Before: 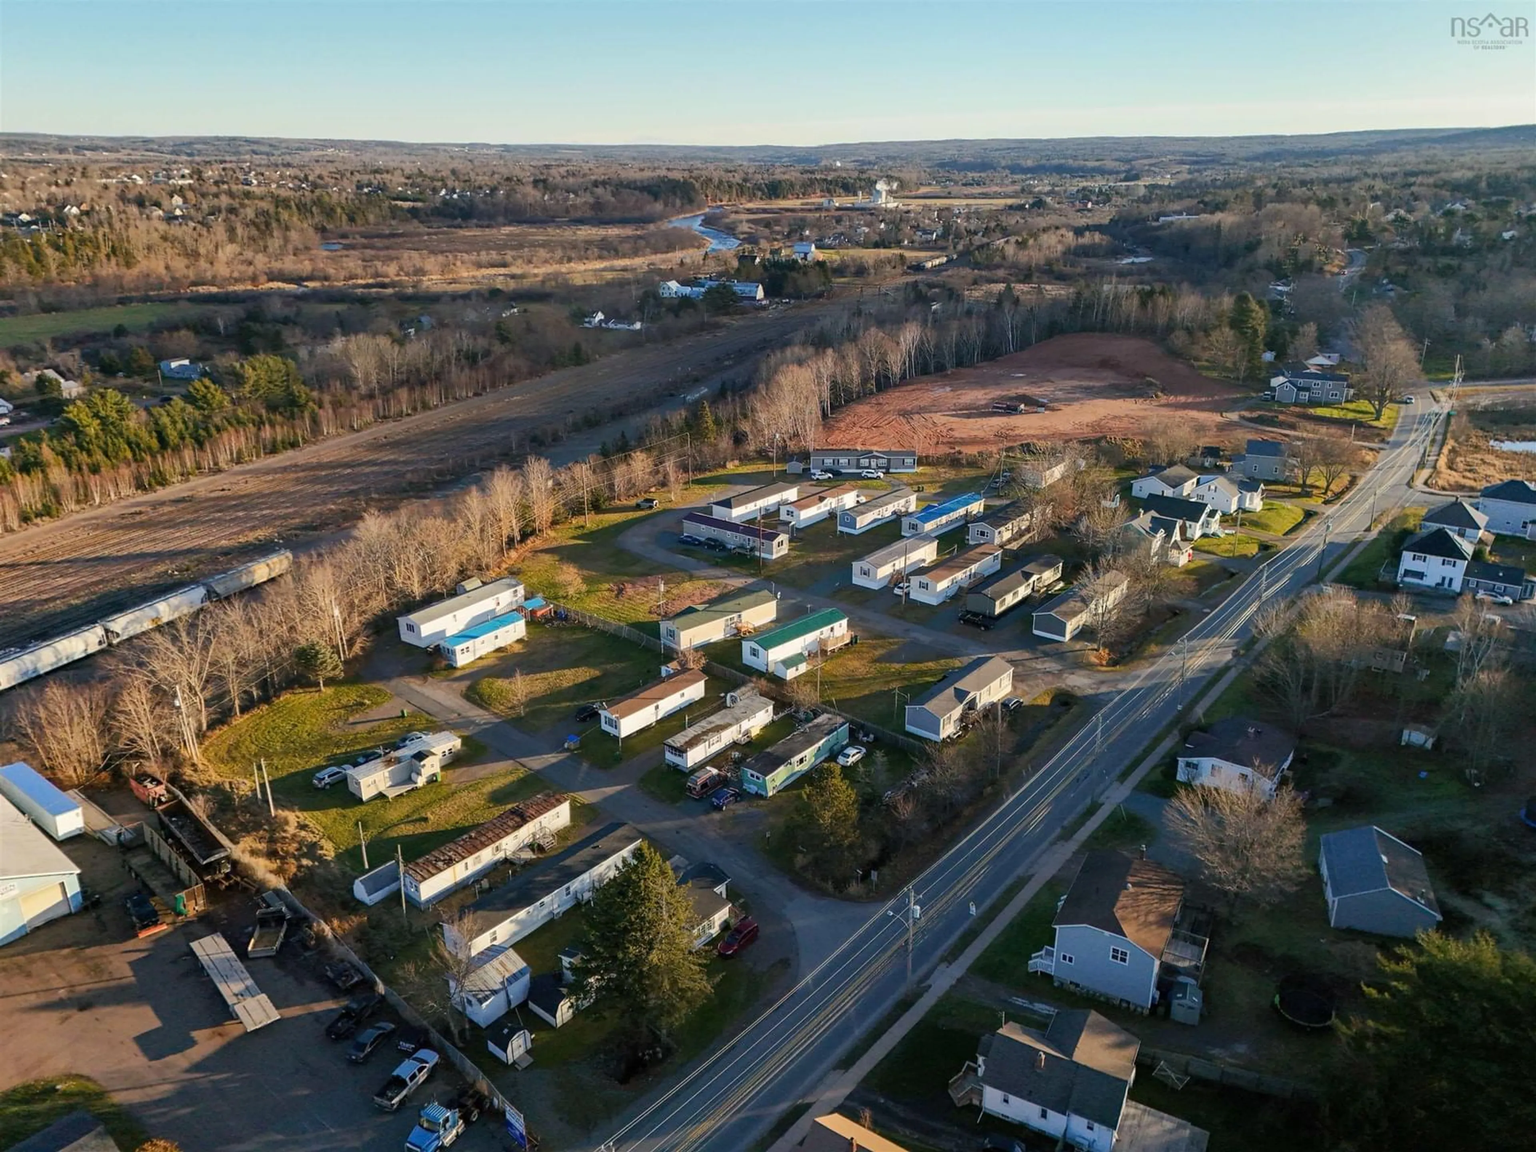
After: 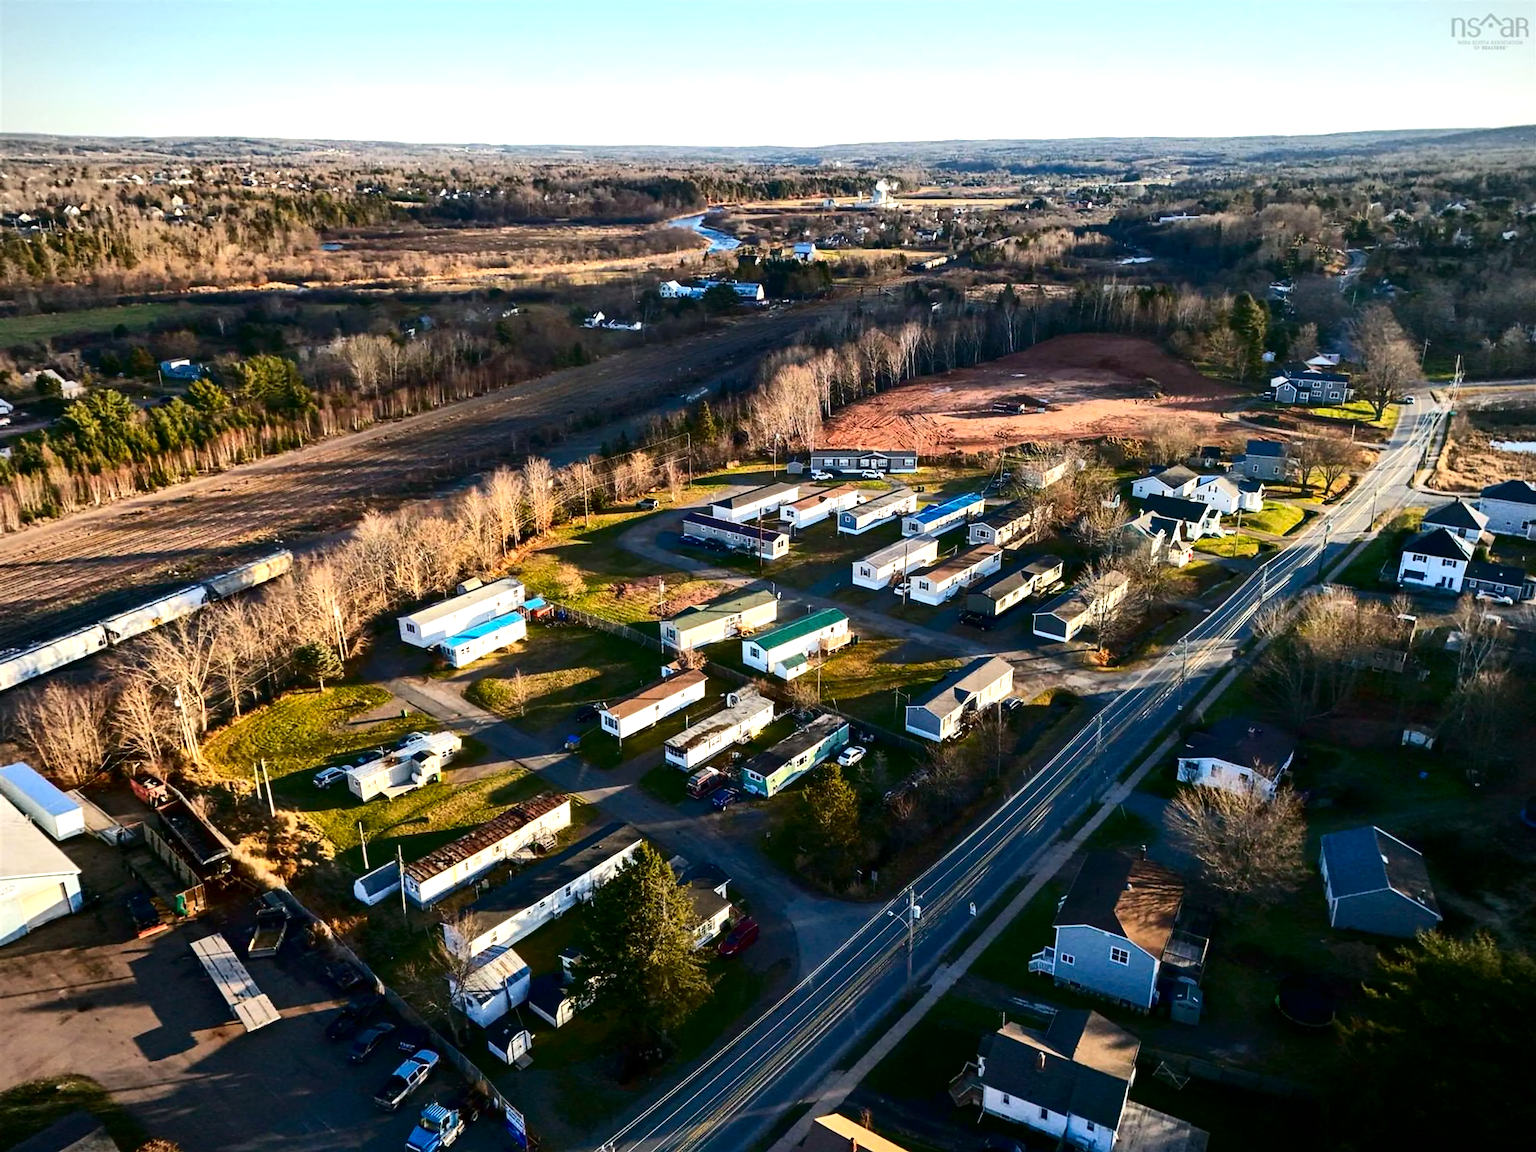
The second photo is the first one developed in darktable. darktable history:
exposure: black level correction 0, exposure 0.899 EV, compensate highlight preservation false
vignetting: fall-off radius 60.87%
contrast brightness saturation: contrast 0.235, brightness -0.239, saturation 0.139
